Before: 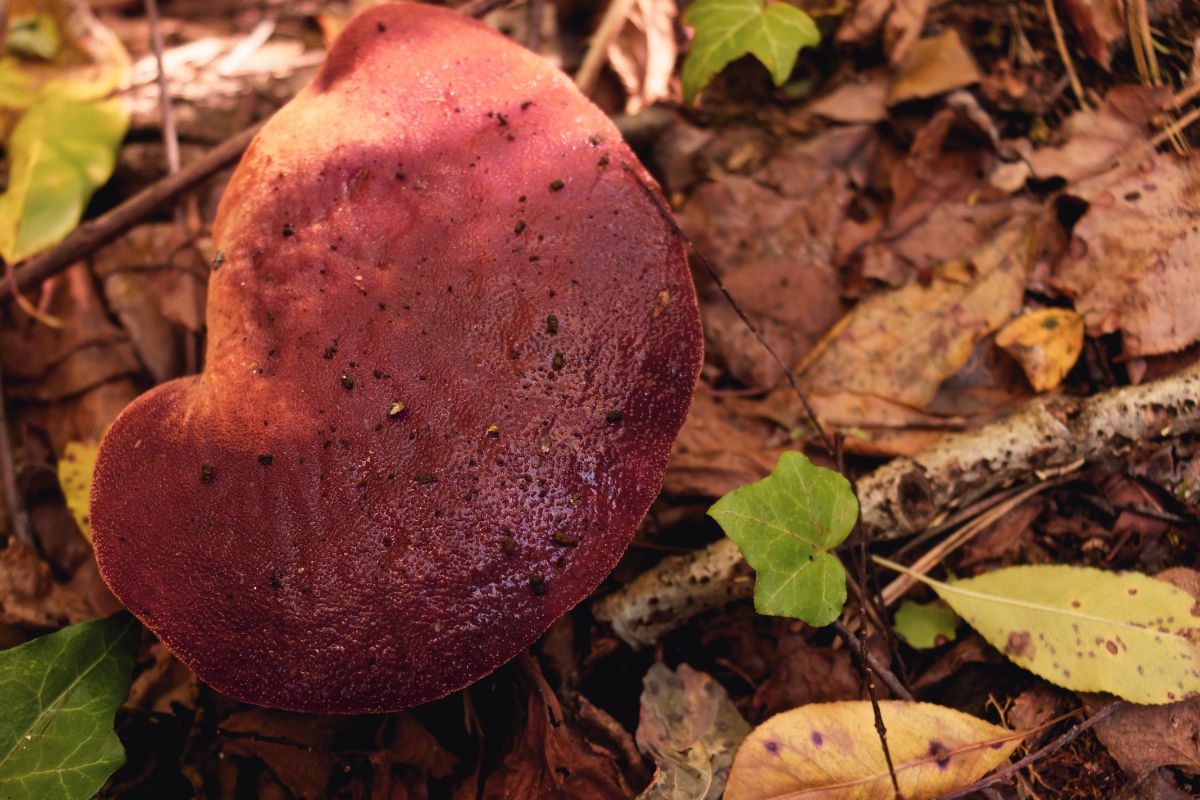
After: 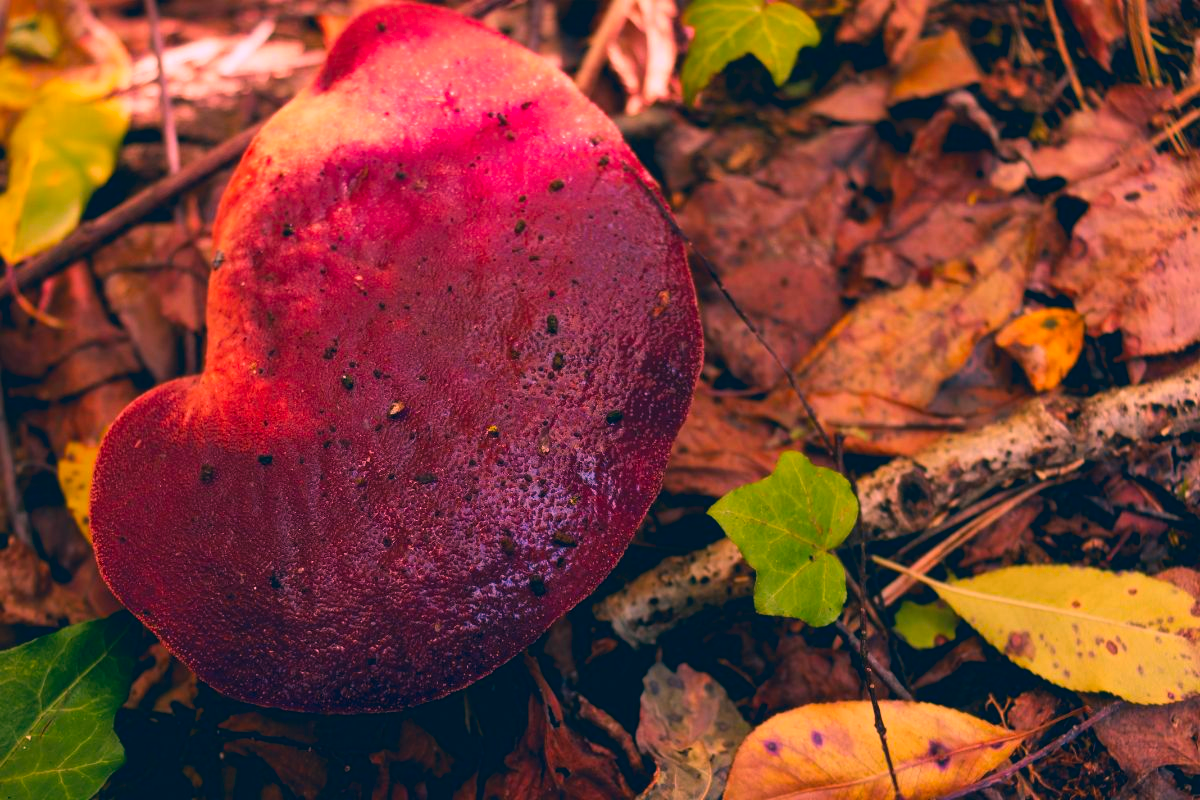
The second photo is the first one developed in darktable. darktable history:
color correction: highlights a* 17.36, highlights b* 0.212, shadows a* -14.82, shadows b* -13.86, saturation 1.53
